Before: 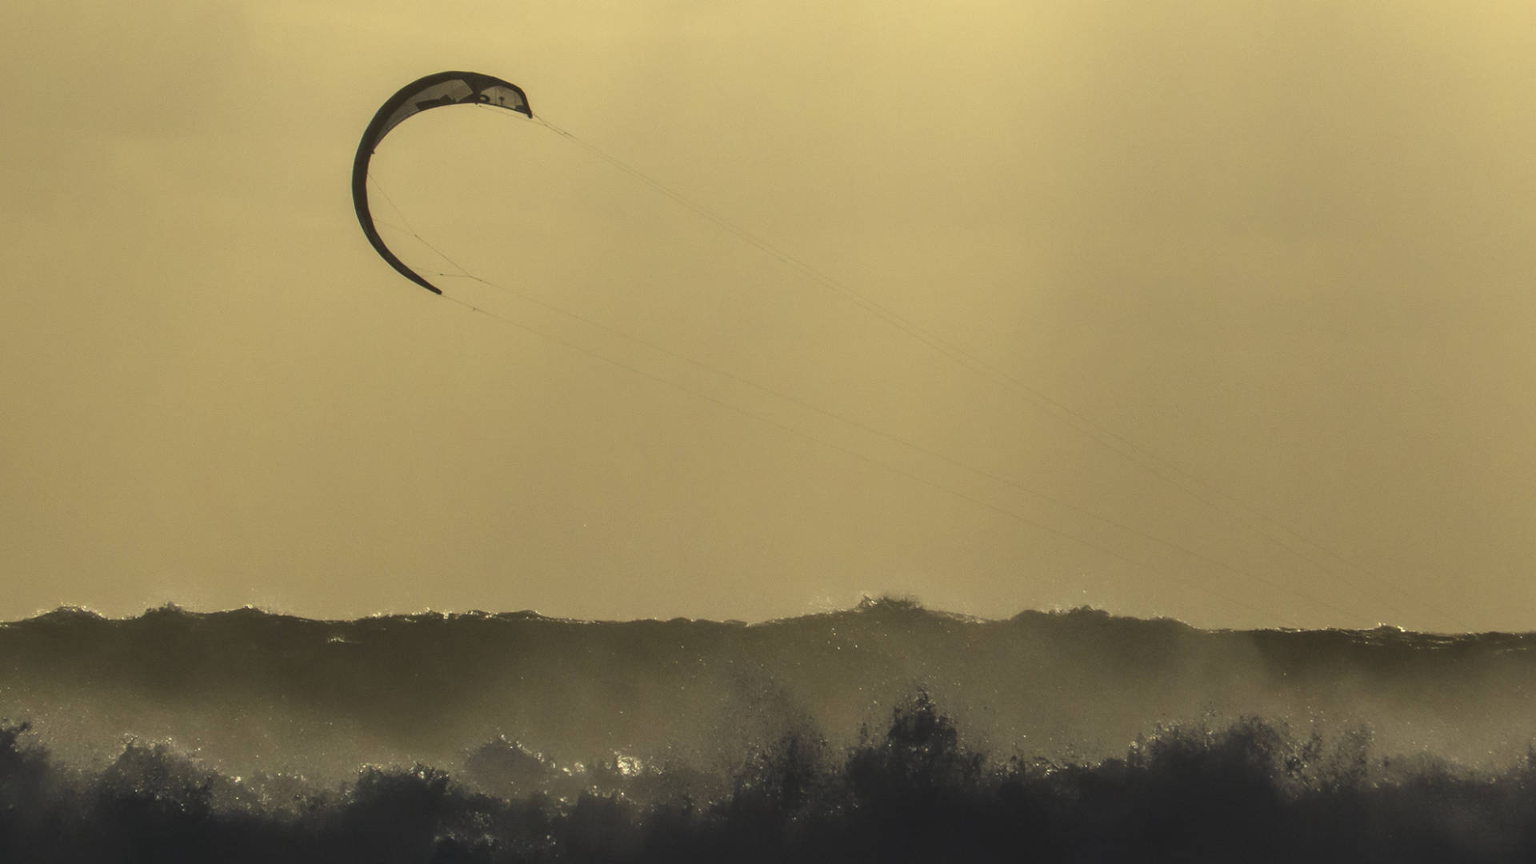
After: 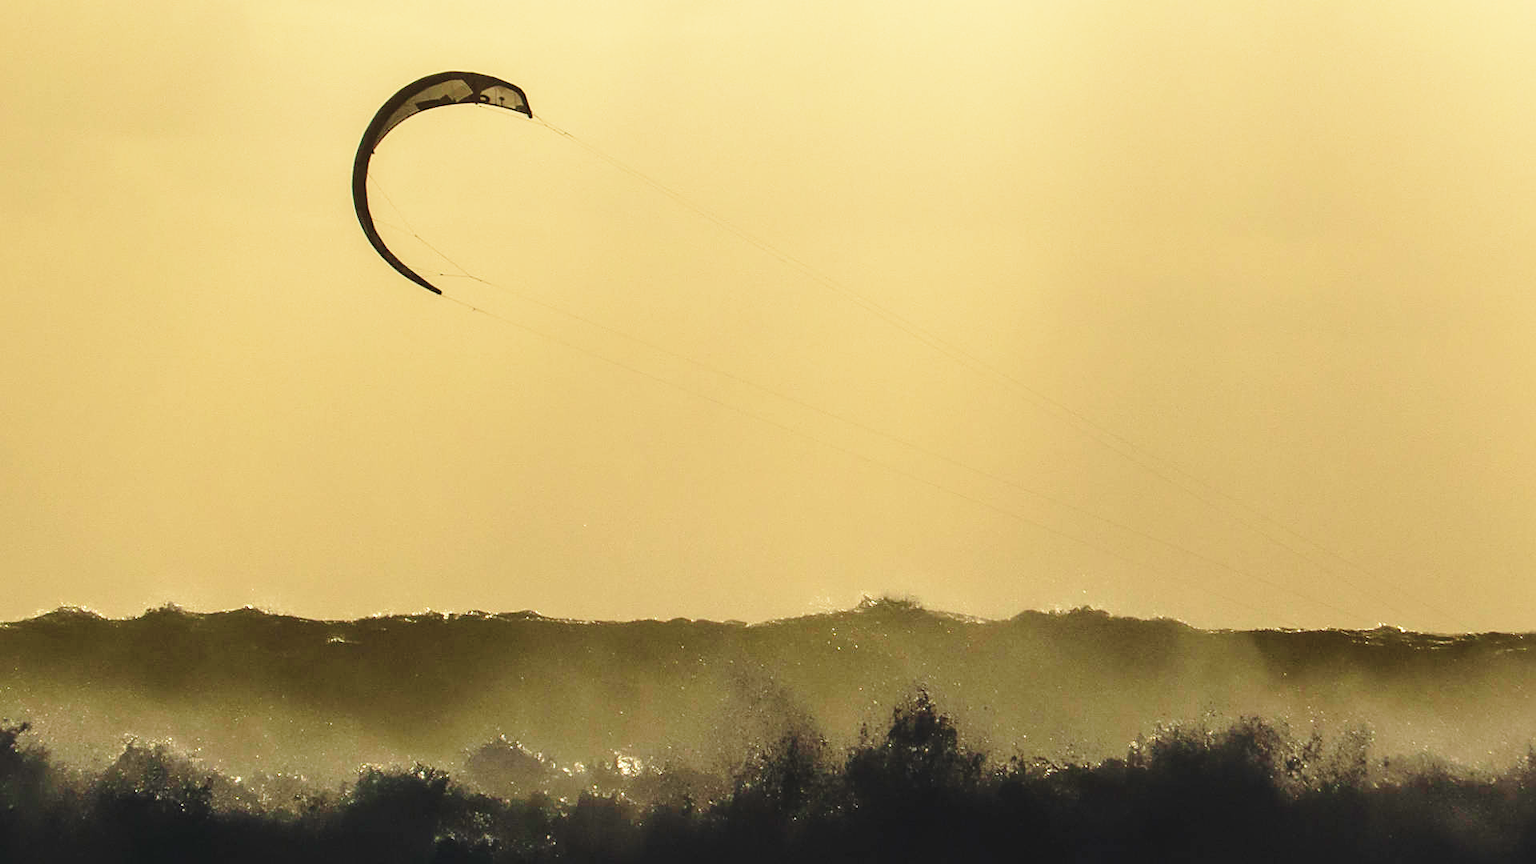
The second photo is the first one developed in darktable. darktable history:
sharpen: on, module defaults
velvia: on, module defaults
base curve: curves: ch0 [(0, 0) (0.028, 0.03) (0.121, 0.232) (0.46, 0.748) (0.859, 0.968) (1, 1)], preserve colors none
